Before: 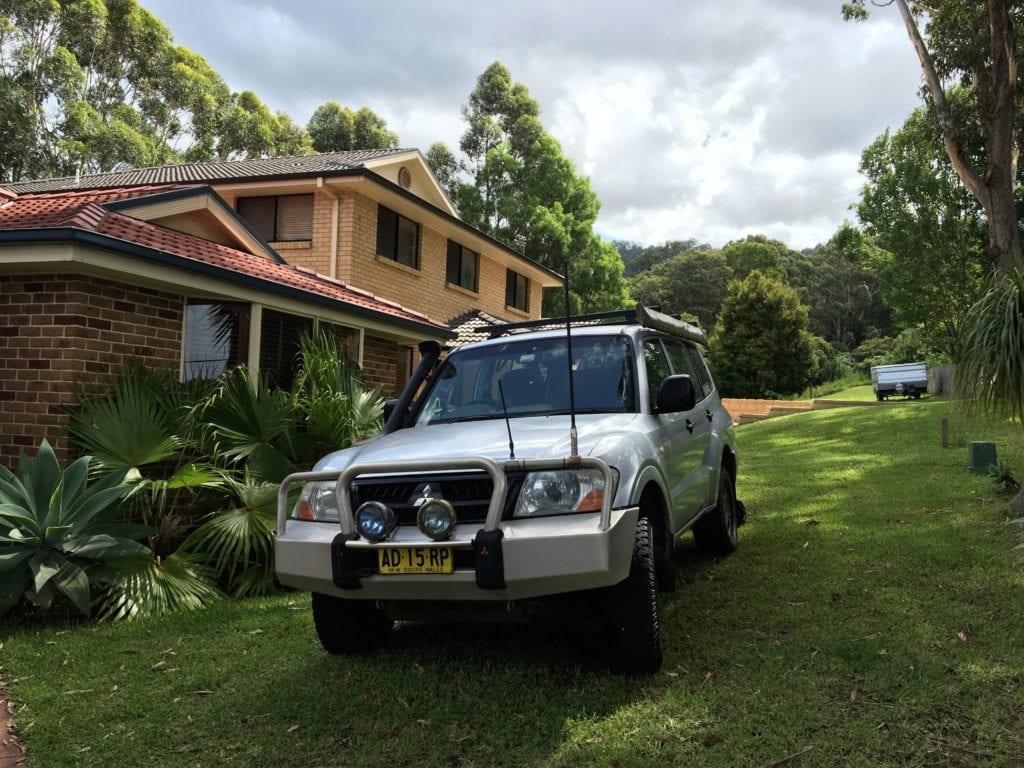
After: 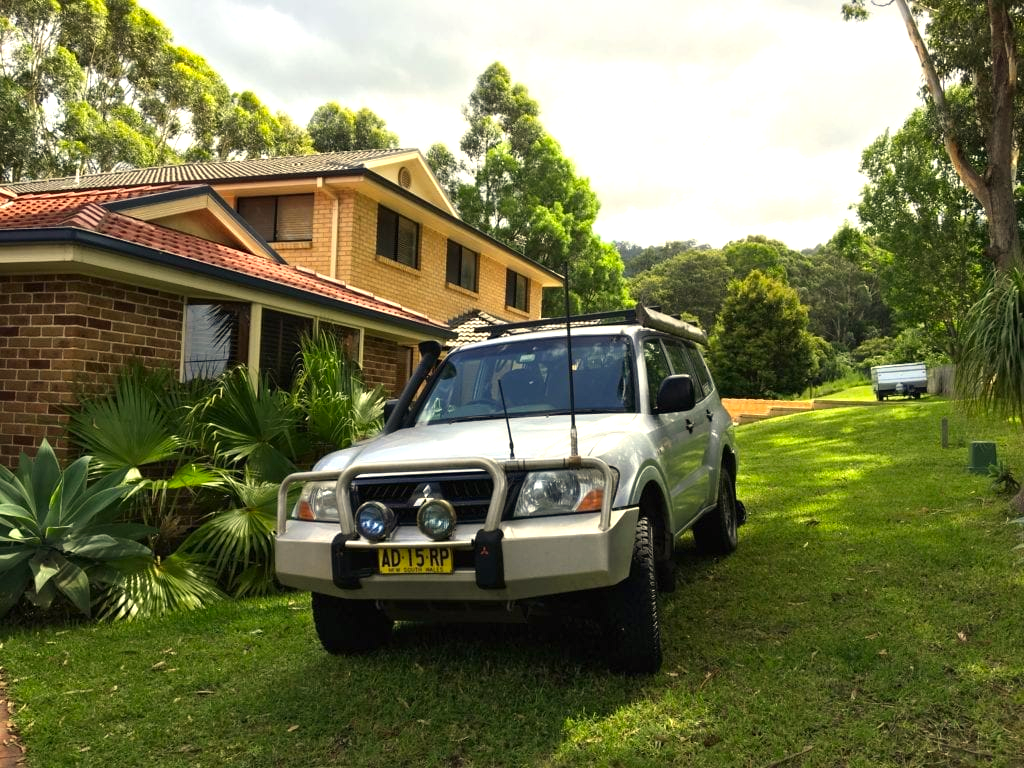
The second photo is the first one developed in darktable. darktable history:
exposure: black level correction 0, exposure 0.691 EV, compensate exposure bias true, compensate highlight preservation false
color correction: highlights a* 1.36, highlights b* 17.45
contrast brightness saturation: contrast 0.042, saturation 0.156
